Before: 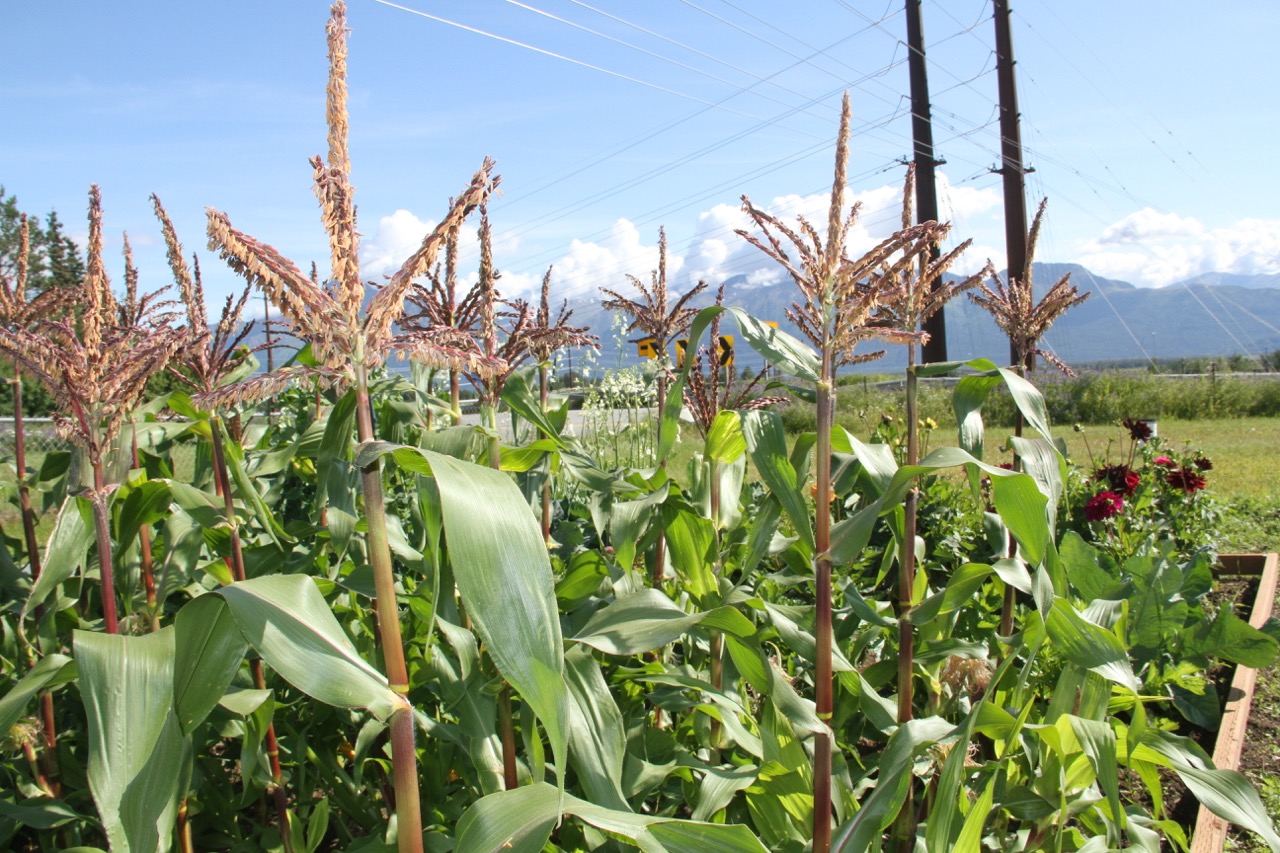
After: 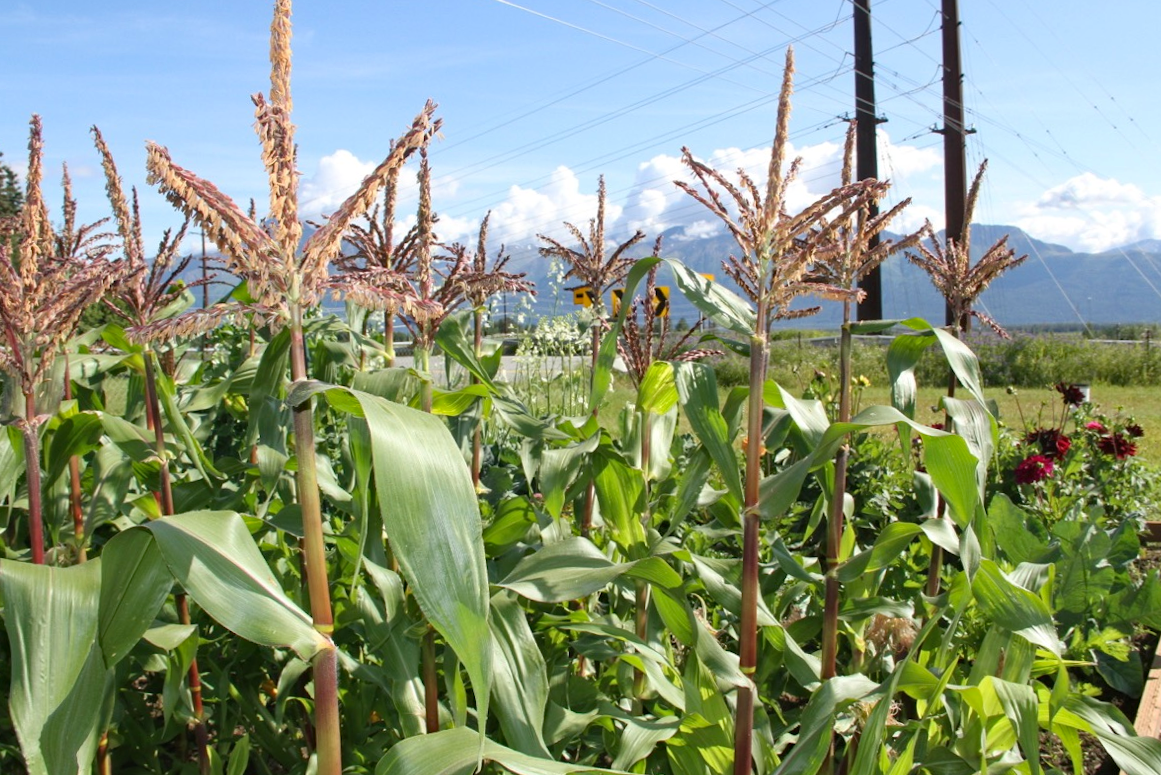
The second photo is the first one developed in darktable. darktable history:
haze removal: compatibility mode true, adaptive false
crop and rotate: angle -1.9°, left 3.096%, top 4.022%, right 1.662%, bottom 0.601%
